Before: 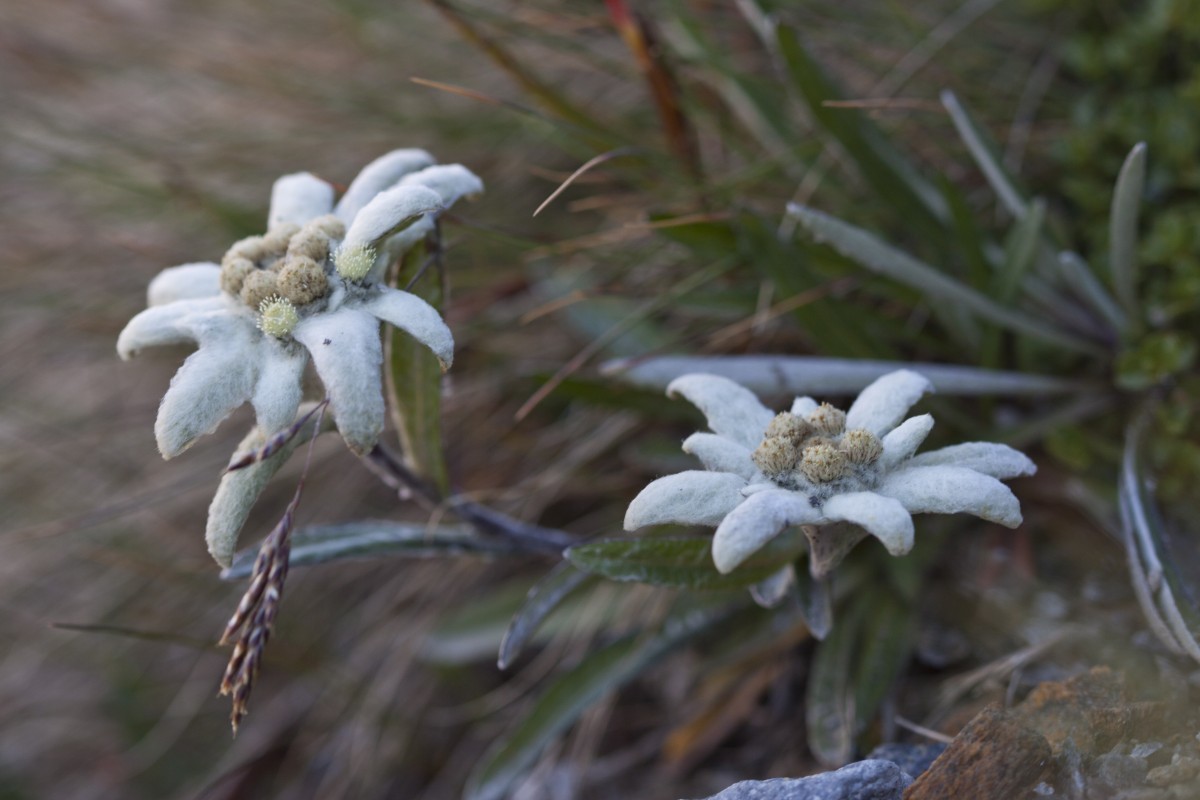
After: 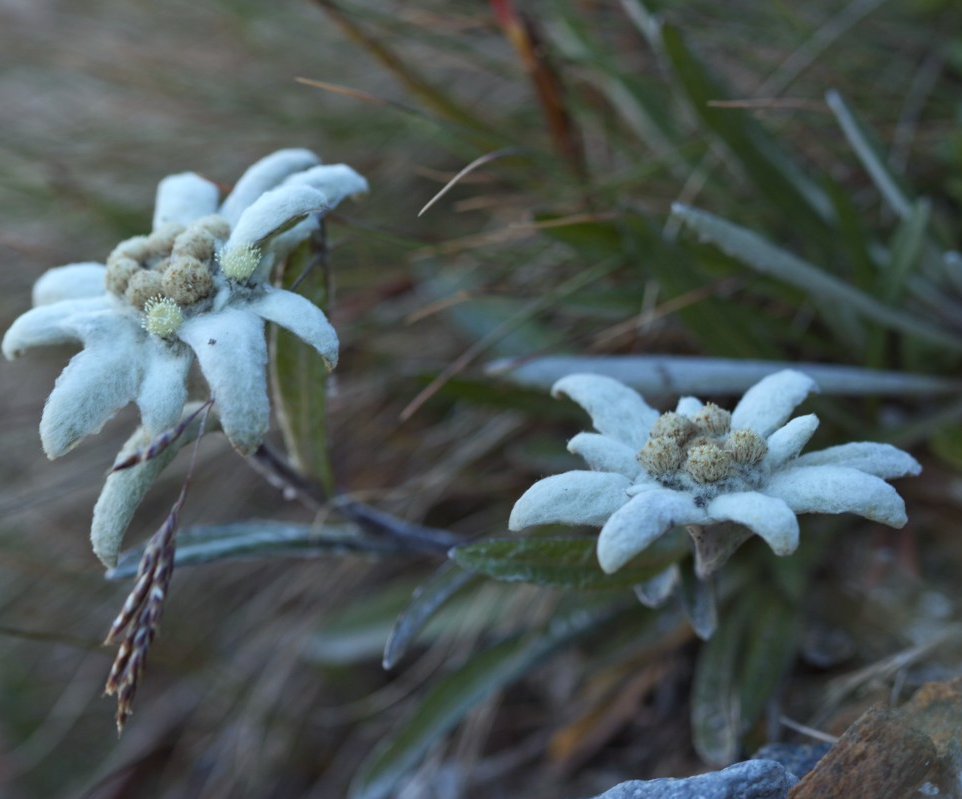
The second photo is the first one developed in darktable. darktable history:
crop and rotate: left 9.597%, right 10.195%
color correction: highlights a* -10.04, highlights b* -10.37
